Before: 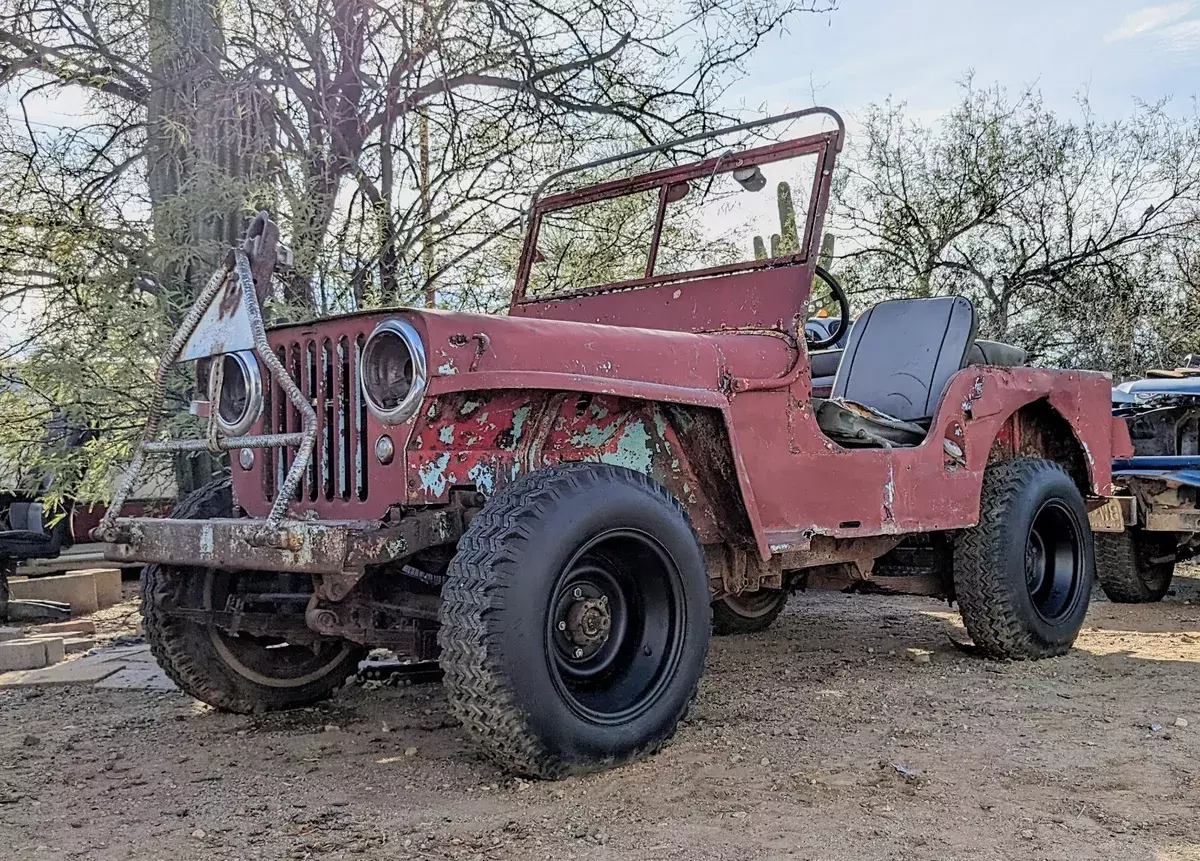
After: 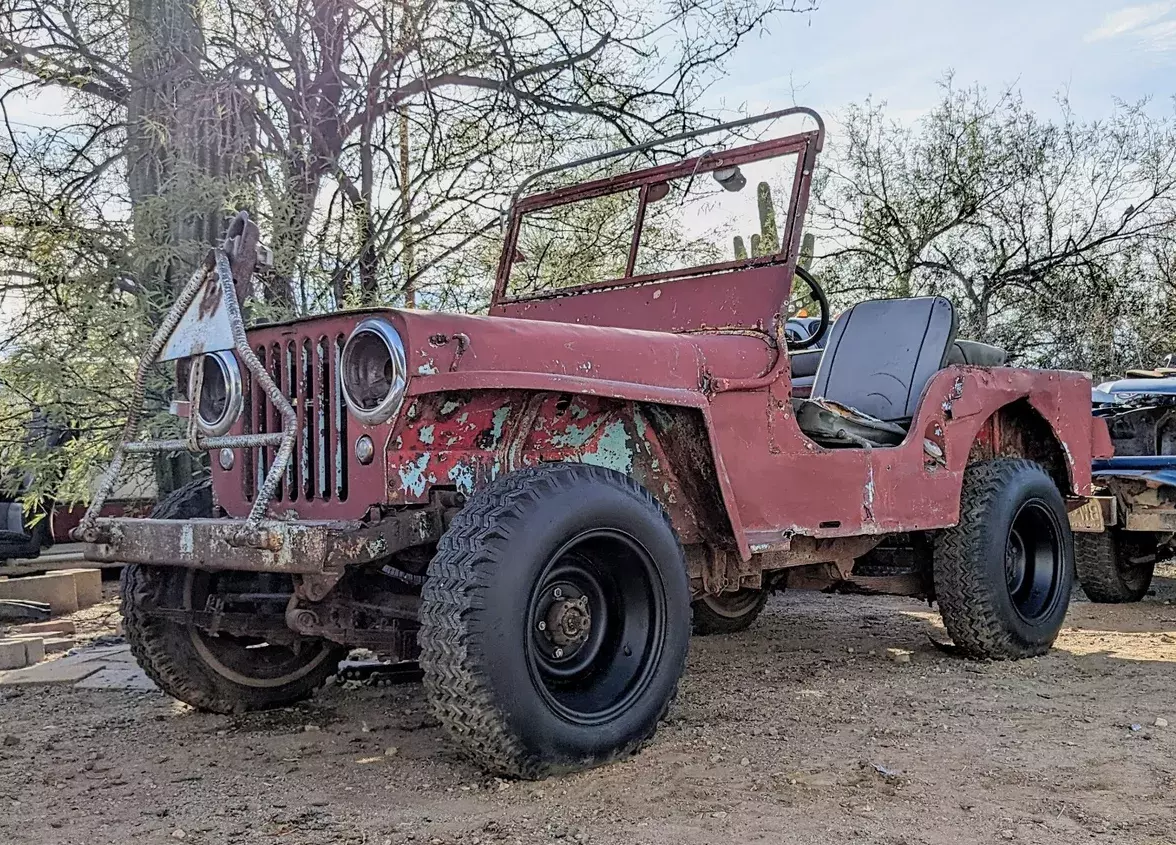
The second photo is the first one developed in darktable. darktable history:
crop: left 1.7%, right 0.282%, bottom 1.744%
